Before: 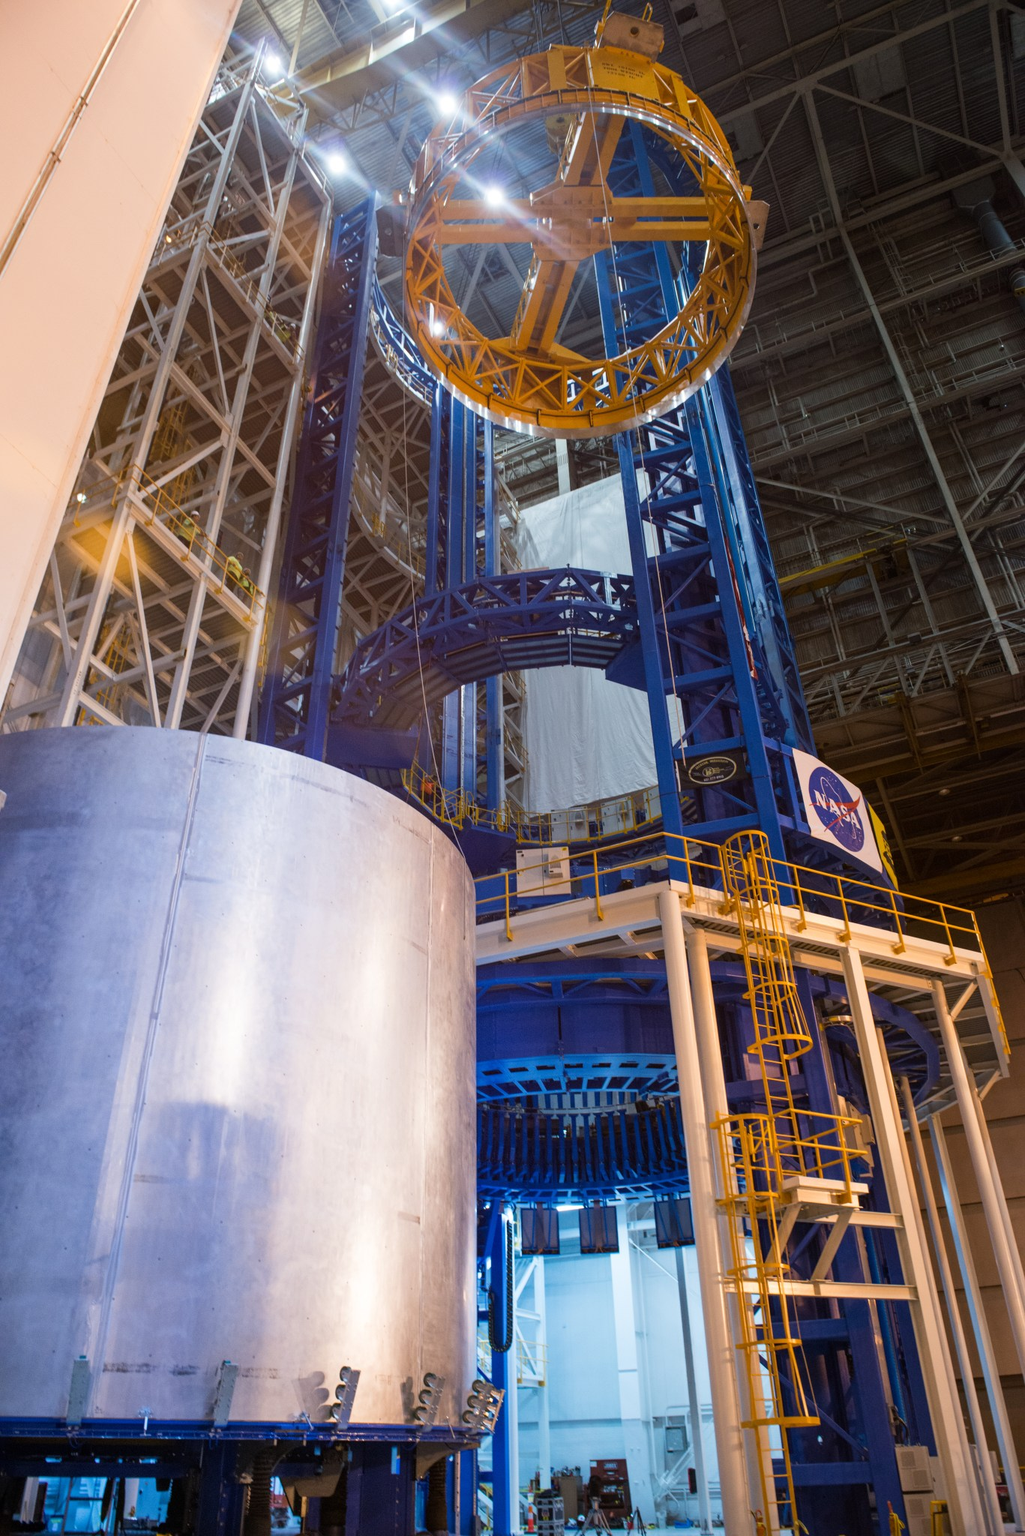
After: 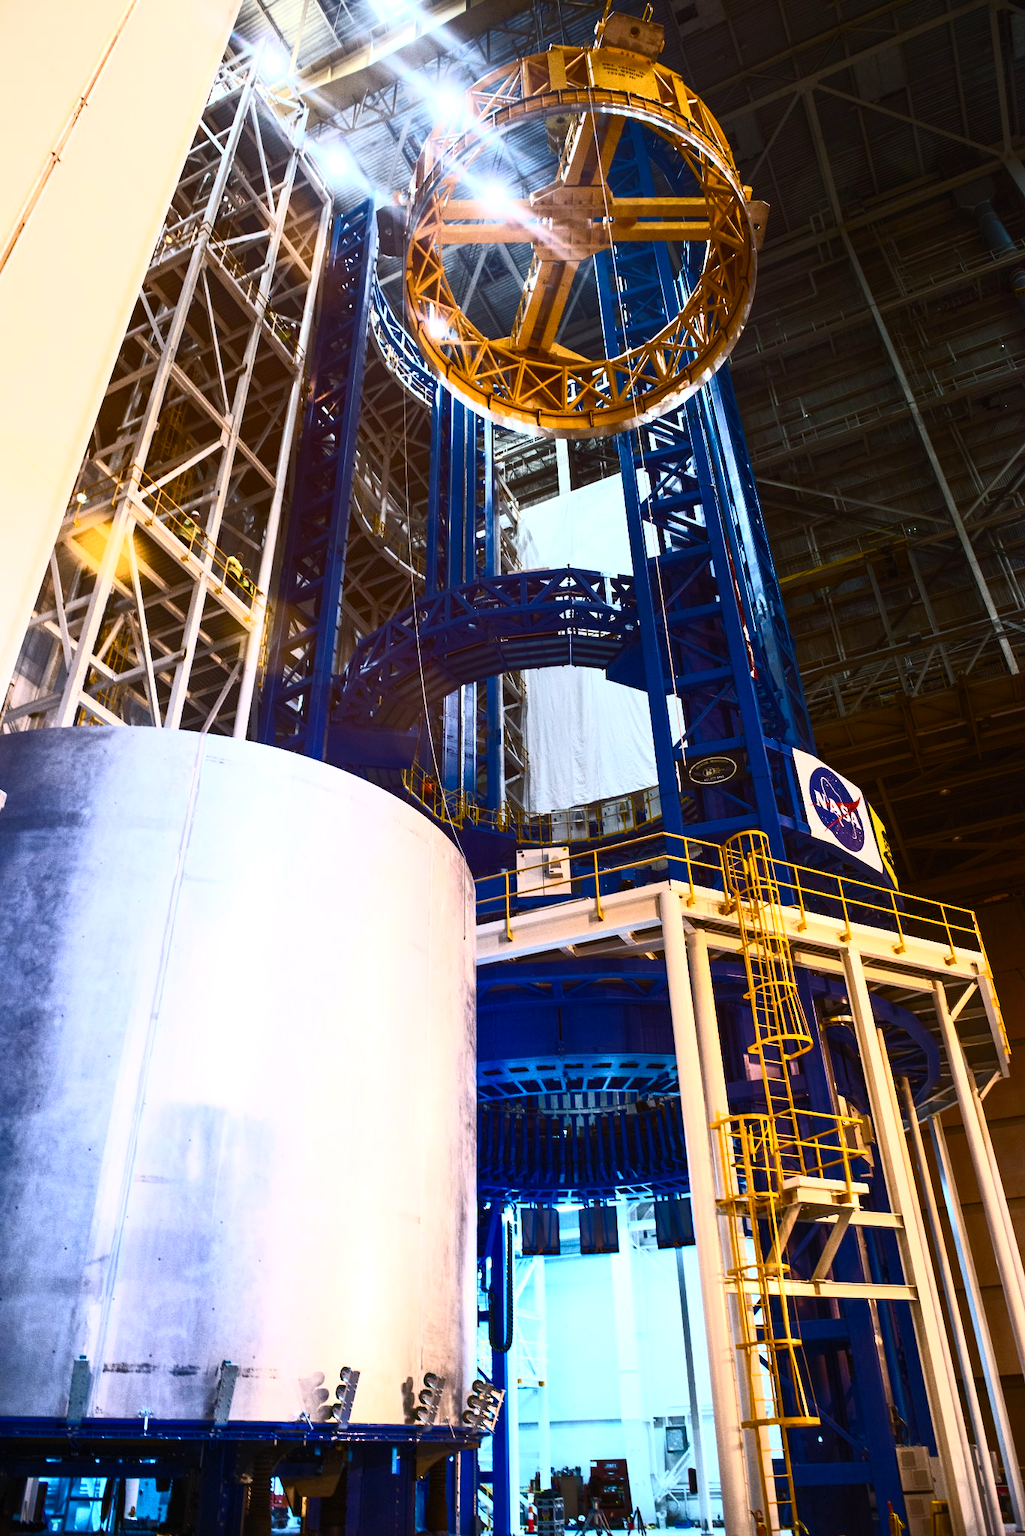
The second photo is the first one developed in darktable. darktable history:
contrast brightness saturation: contrast 0.606, brightness 0.343, saturation 0.14
color balance rgb: shadows lift › chroma 0.828%, shadows lift › hue 114.49°, perceptual saturation grading › global saturation 20.252%, perceptual saturation grading › highlights -19.675%, perceptual saturation grading › shadows 29.287%, perceptual brilliance grading › highlights 14.347%, perceptual brilliance grading › mid-tones -6.978%, perceptual brilliance grading › shadows -27.408%
